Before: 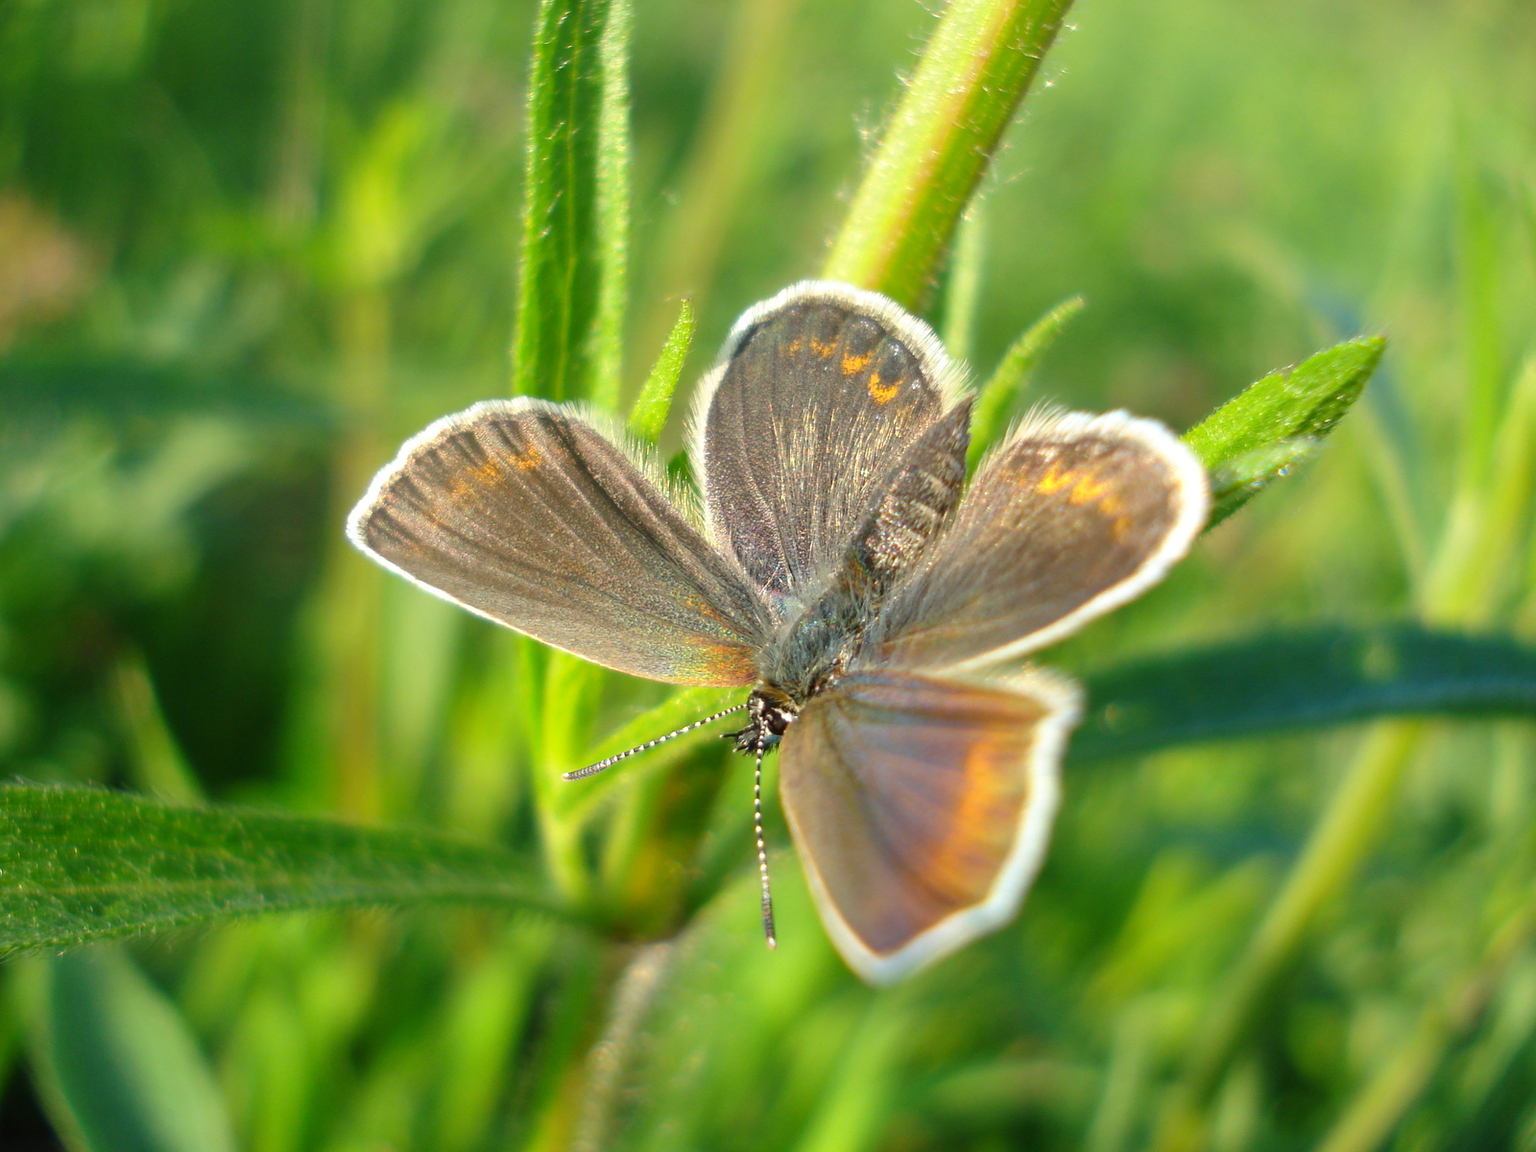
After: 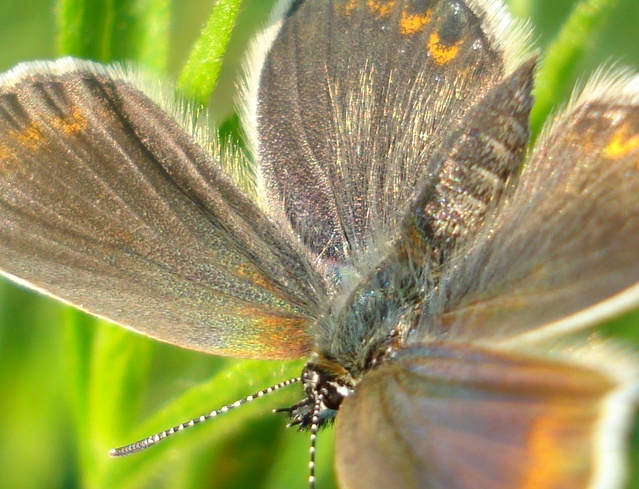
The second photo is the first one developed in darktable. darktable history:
crop: left 29.84%, top 29.739%, right 30.18%, bottom 29.5%
